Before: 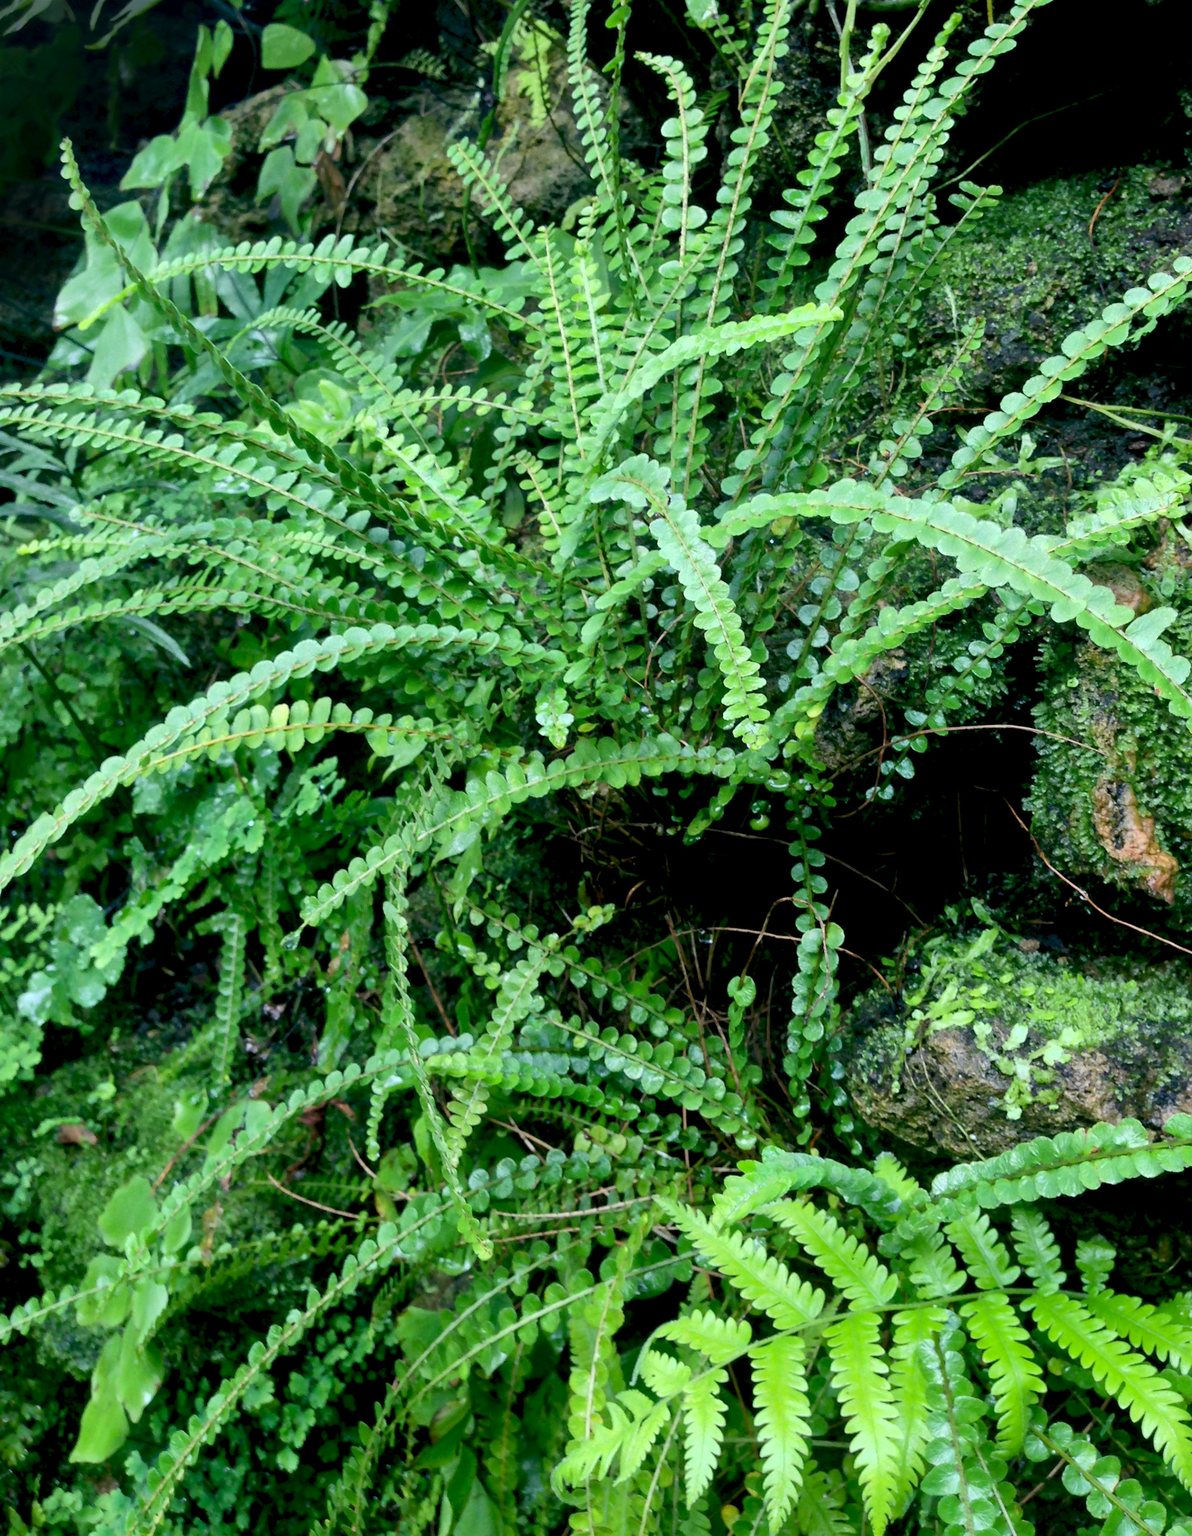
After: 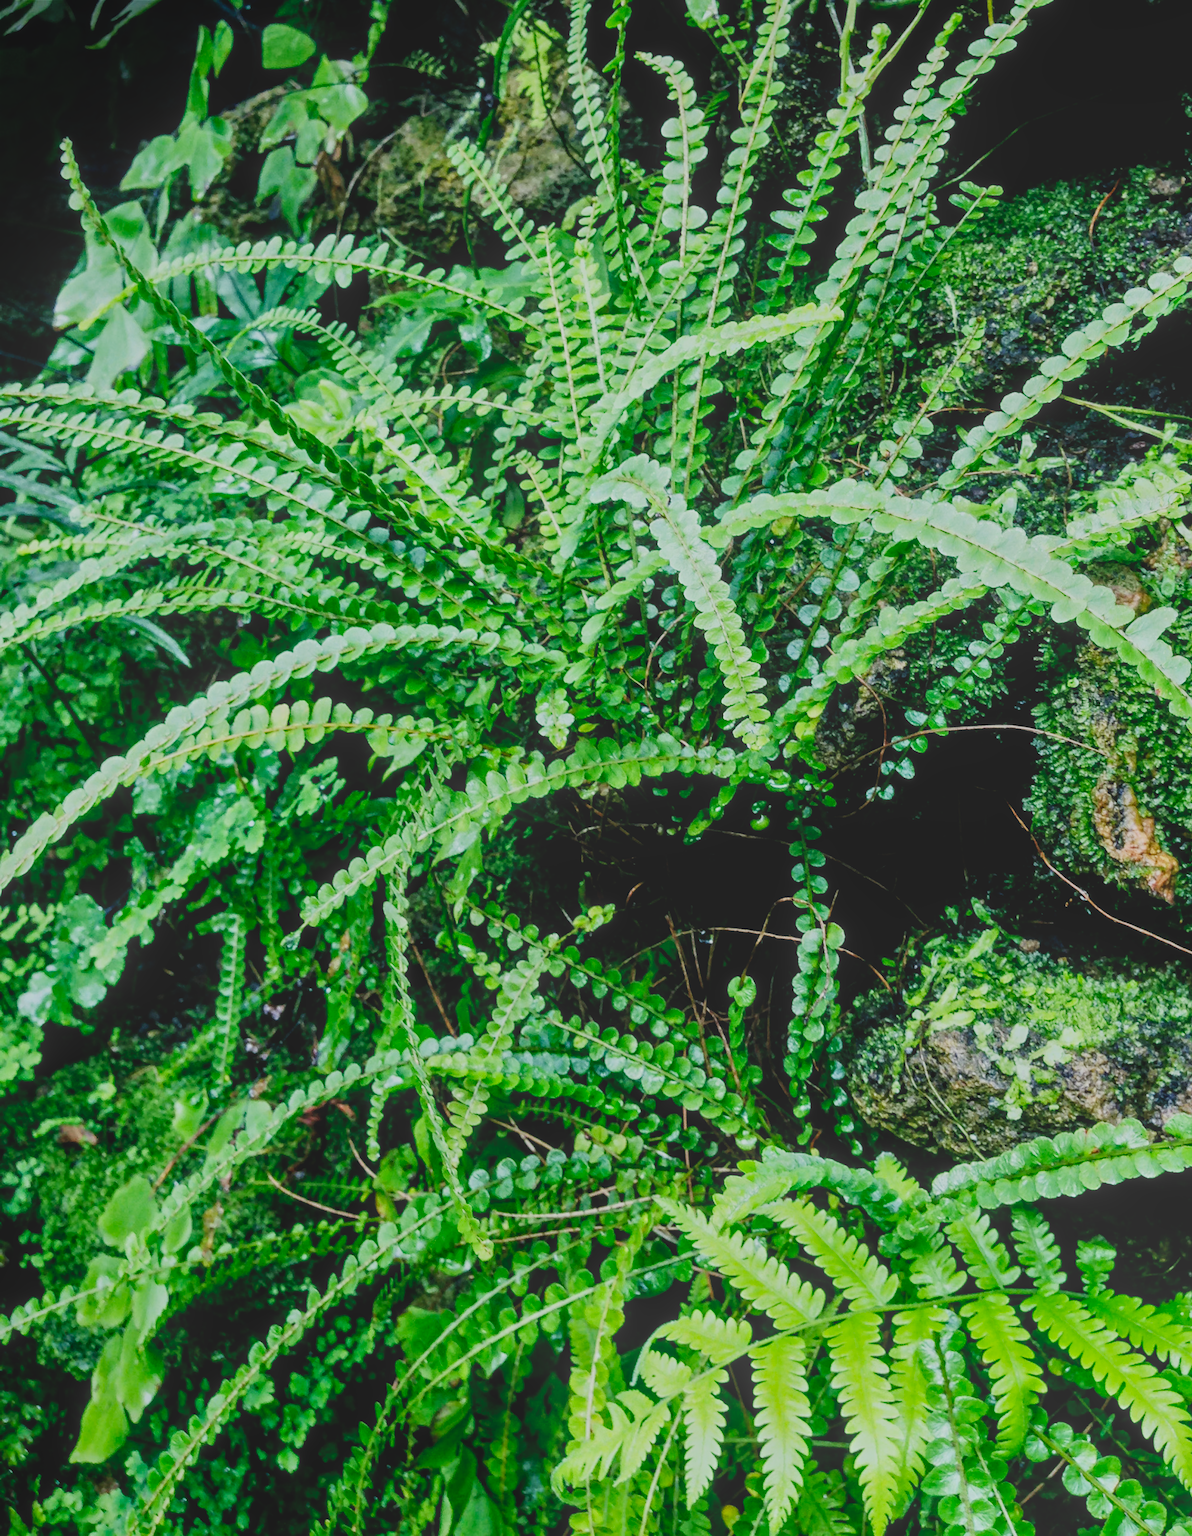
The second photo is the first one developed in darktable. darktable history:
sigmoid: contrast 1.81, skew -0.21, preserve hue 0%, red attenuation 0.1, red rotation 0.035, green attenuation 0.1, green rotation -0.017, blue attenuation 0.15, blue rotation -0.052, base primaries Rec2020
bloom: size 5%, threshold 95%, strength 15%
shadows and highlights: shadows 22.7, highlights -48.71, soften with gaussian
local contrast: highlights 73%, shadows 15%, midtone range 0.197
